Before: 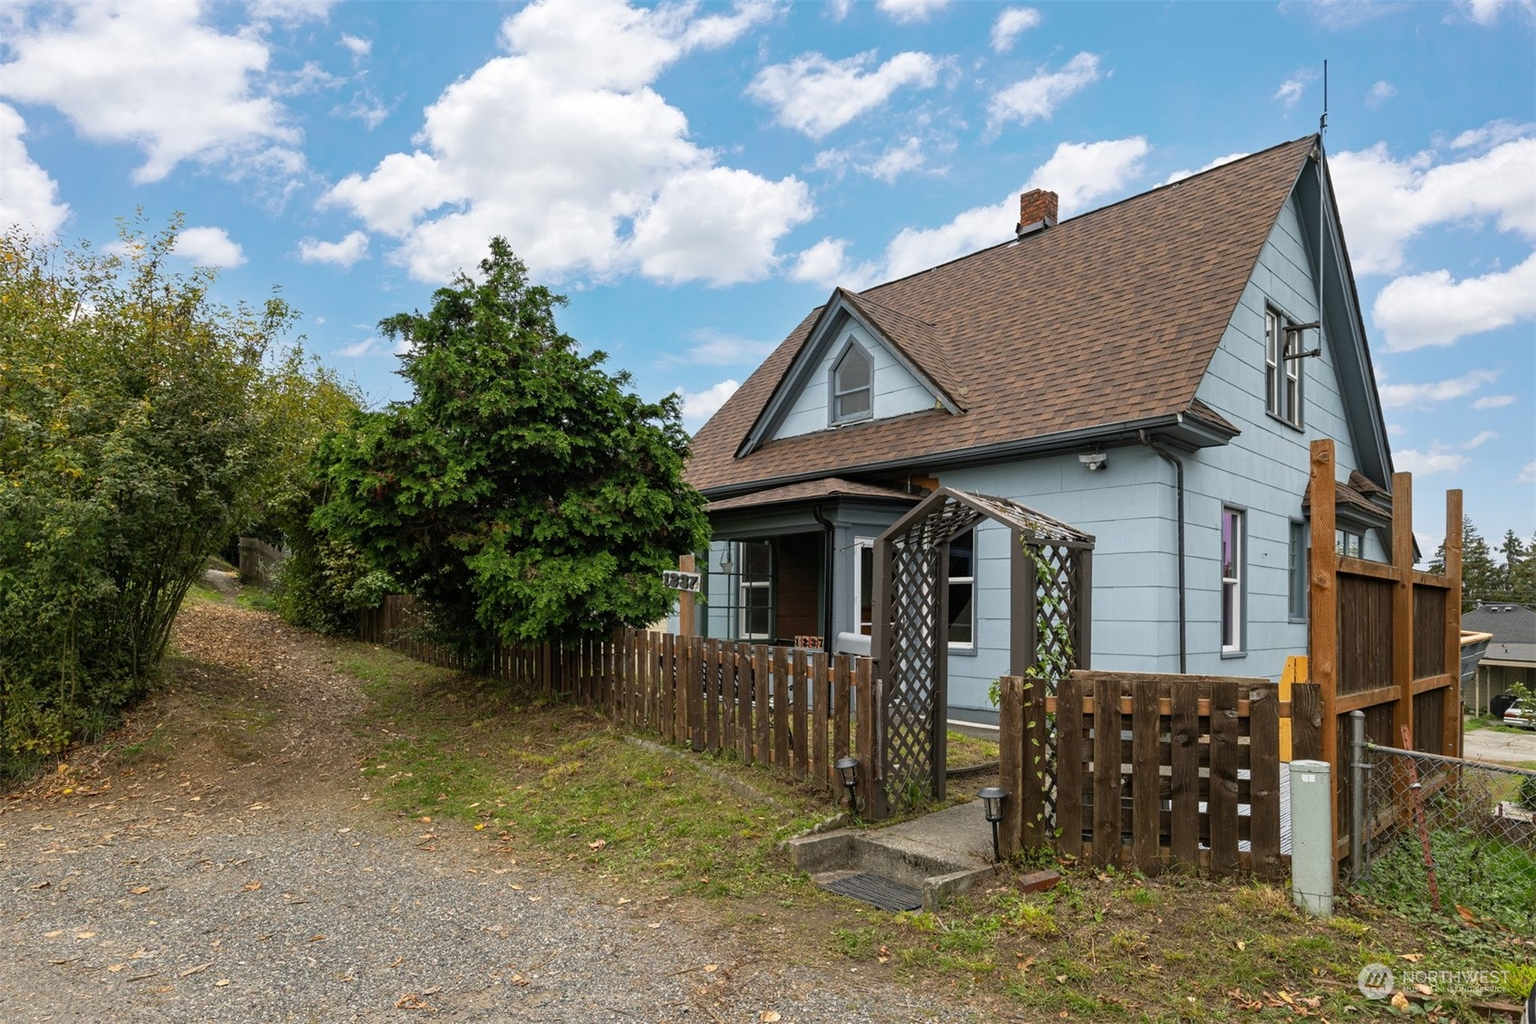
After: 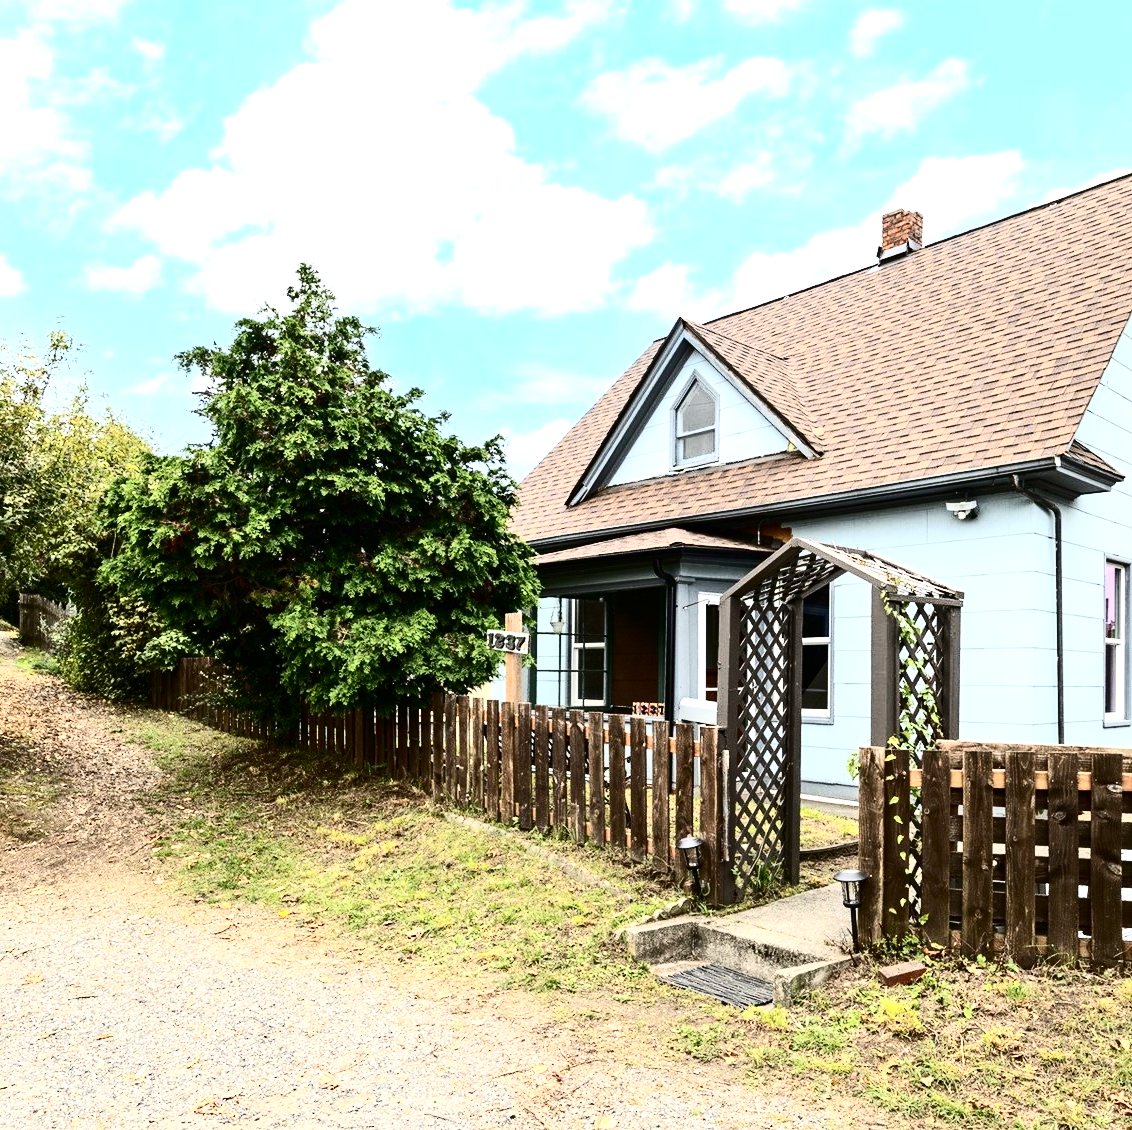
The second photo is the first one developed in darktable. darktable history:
contrast brightness saturation: contrast 0.511, saturation -0.09
exposure: black level correction 0, exposure 1.296 EV, compensate highlight preservation false
crop and rotate: left 14.471%, right 18.766%
